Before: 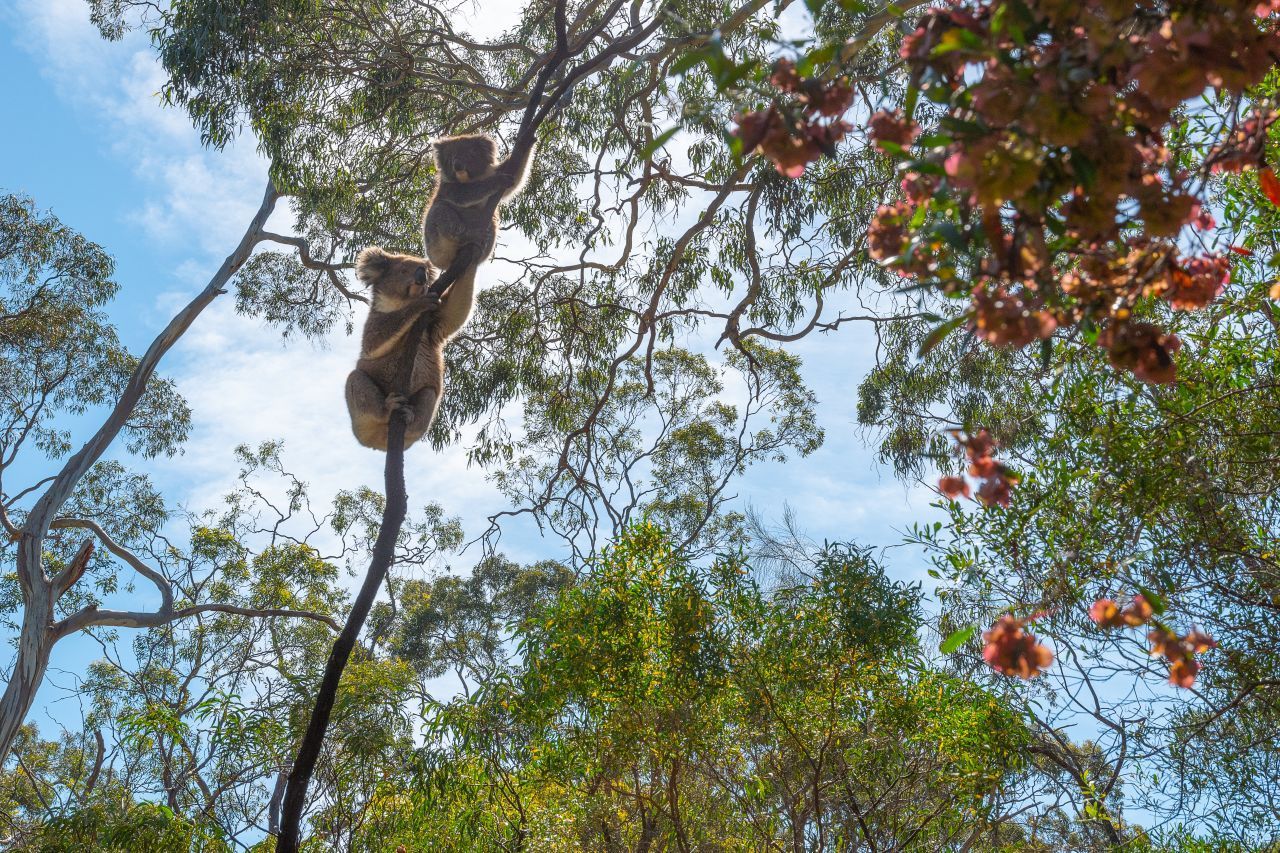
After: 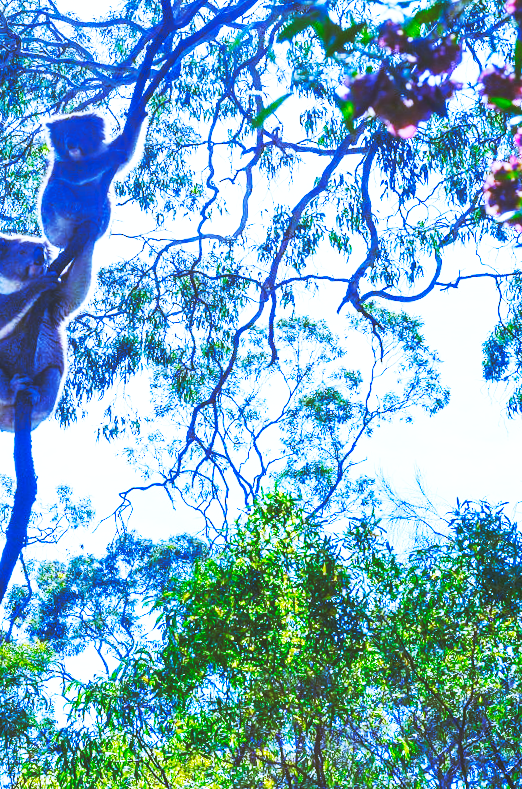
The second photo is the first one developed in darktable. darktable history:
white balance: red 0.766, blue 1.537
color balance rgb: perceptual saturation grading › global saturation 20%, perceptual saturation grading › highlights -25%, perceptual saturation grading › shadows 50%
exposure: exposure 0.191 EV, compensate highlight preservation false
color calibration: illuminant as shot in camera, x 0.358, y 0.373, temperature 4628.91 K
base curve: curves: ch0 [(0, 0.015) (0.085, 0.116) (0.134, 0.298) (0.19, 0.545) (0.296, 0.764) (0.599, 0.982) (1, 1)], preserve colors none
rotate and perspective: rotation -3°, crop left 0.031, crop right 0.968, crop top 0.07, crop bottom 0.93
crop: left 28.583%, right 29.231%
